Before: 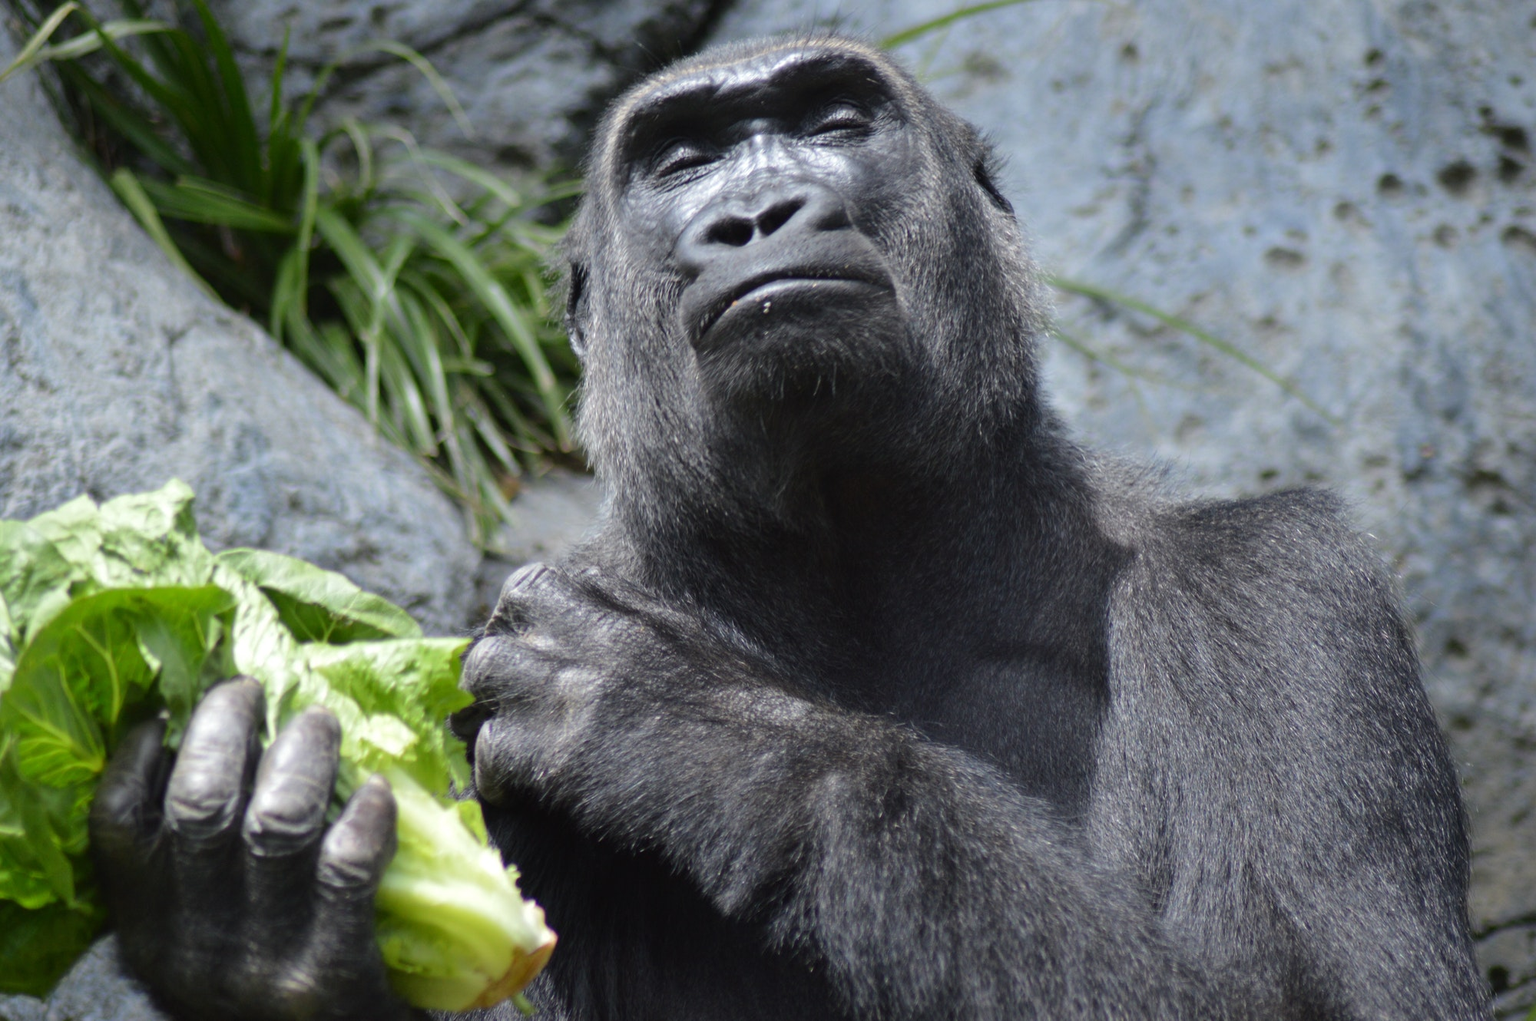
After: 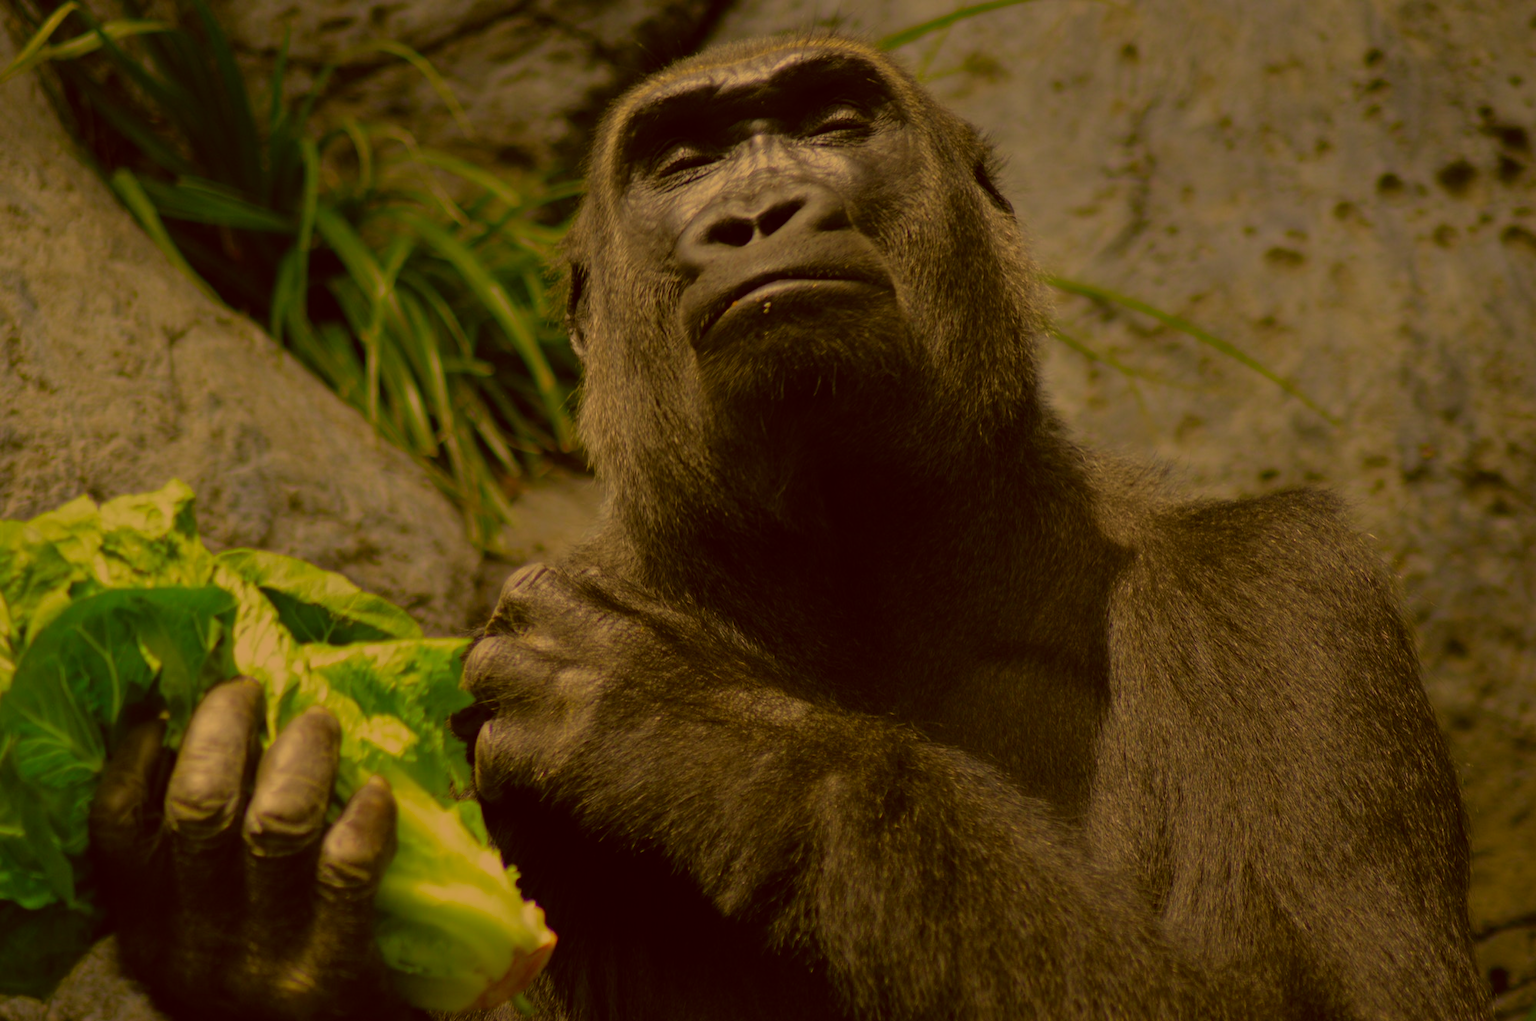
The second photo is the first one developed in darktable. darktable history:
color correction: highlights a* 10.44, highlights b* 30.04, shadows a* 2.73, shadows b* 17.51, saturation 1.72
exposure: exposure -1.468 EV, compensate highlight preservation false
